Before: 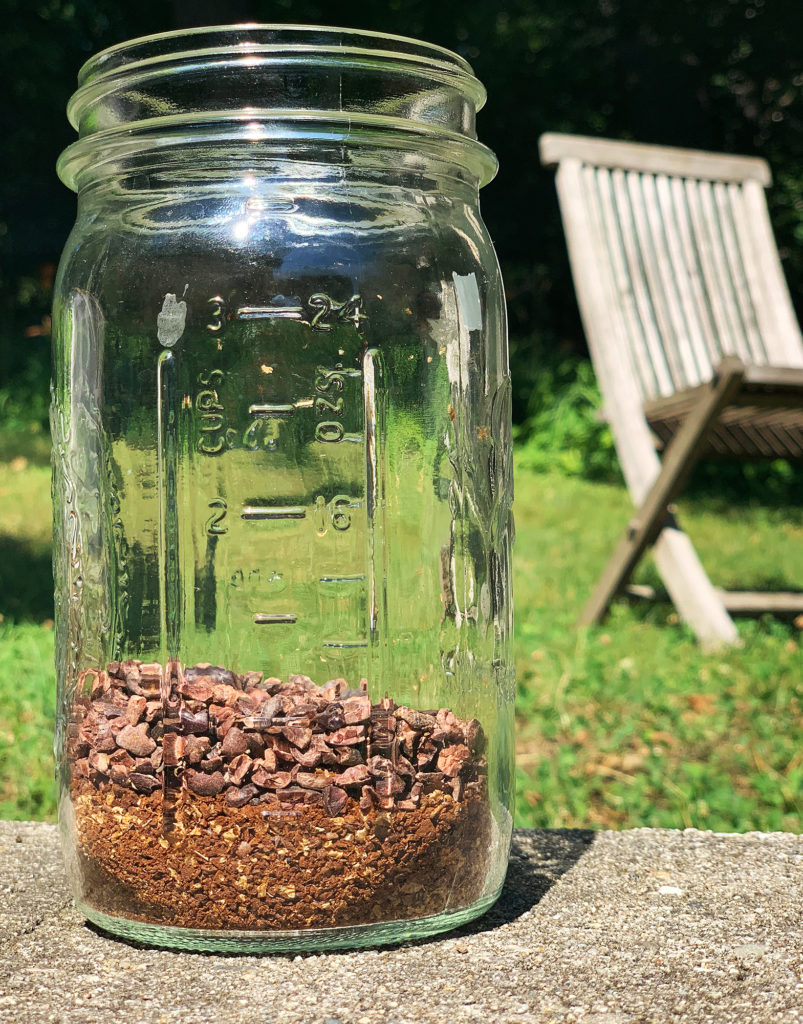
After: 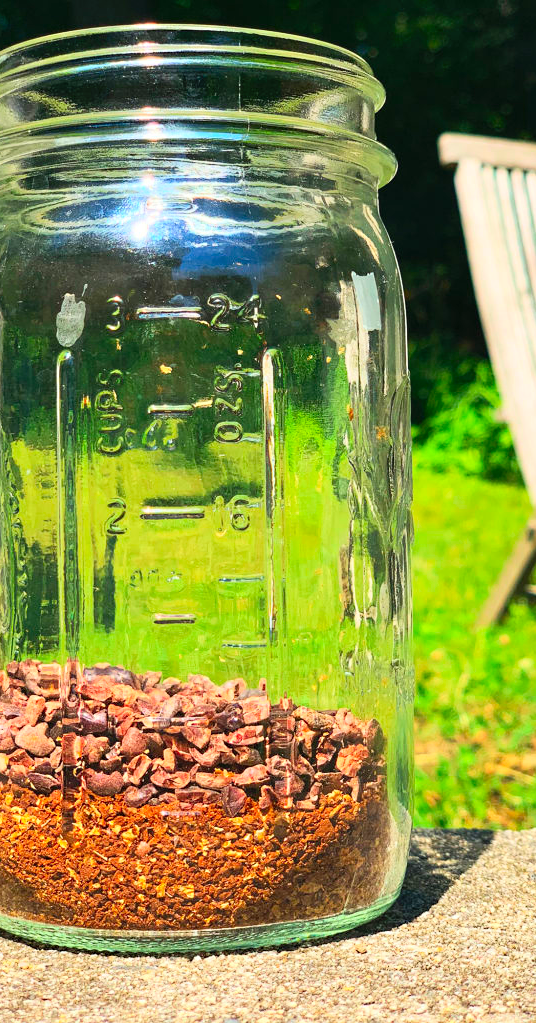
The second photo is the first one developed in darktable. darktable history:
contrast brightness saturation: contrast 0.2, brightness 0.199, saturation 0.806
sharpen: radius 5.301, amount 0.313, threshold 26.206
crop and rotate: left 12.74%, right 20.464%
